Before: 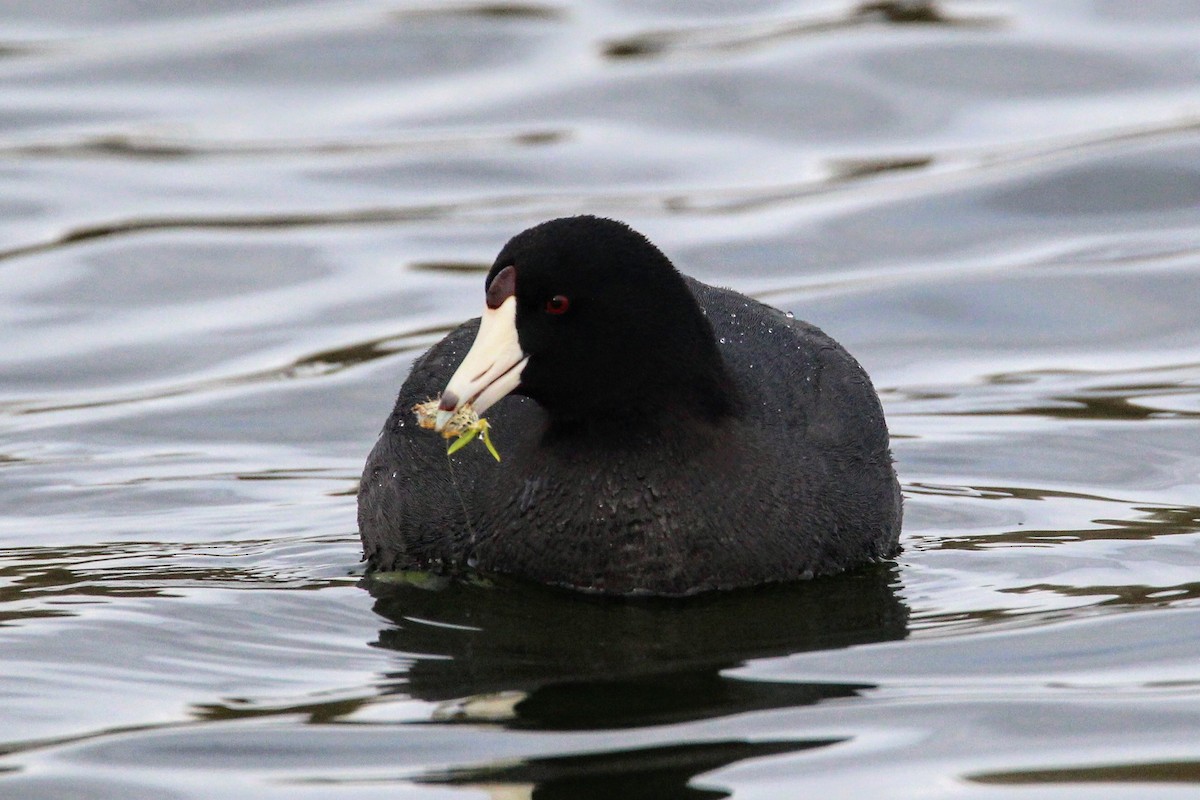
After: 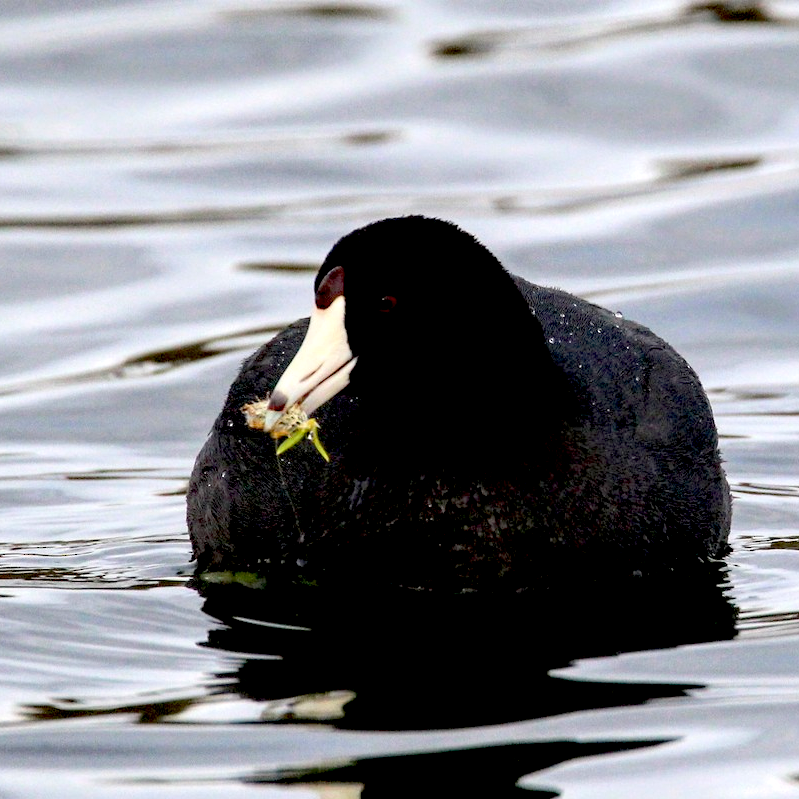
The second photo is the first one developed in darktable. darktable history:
exposure: black level correction 0.031, exposure 0.304 EV, compensate highlight preservation false
crop and rotate: left 14.292%, right 19.041%
